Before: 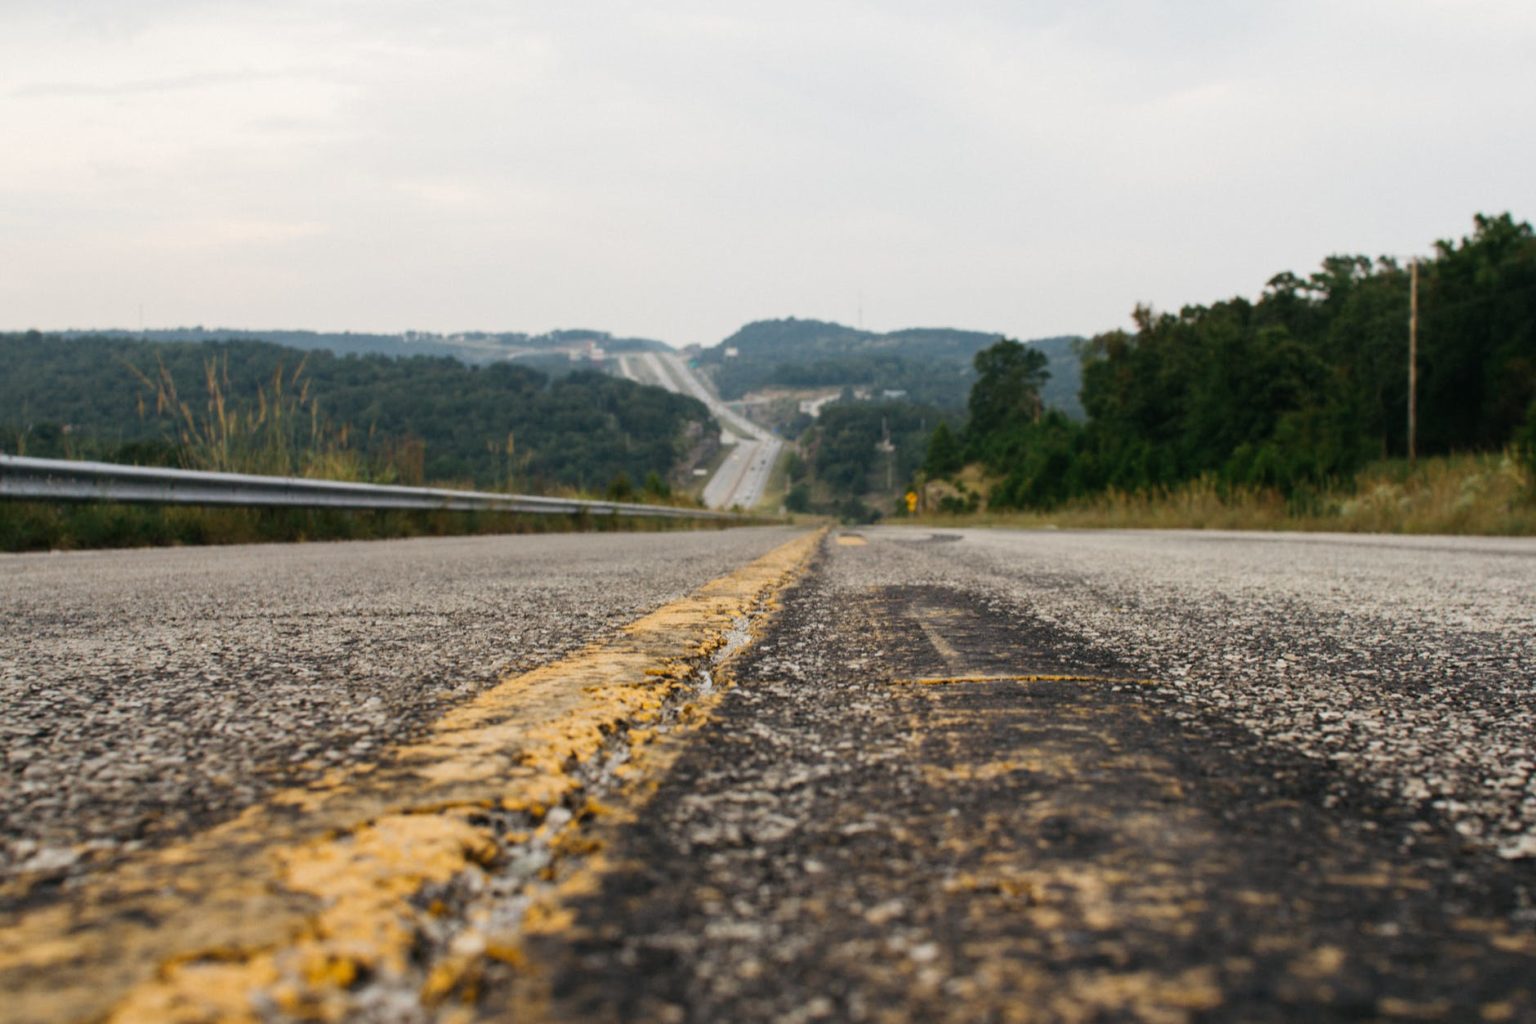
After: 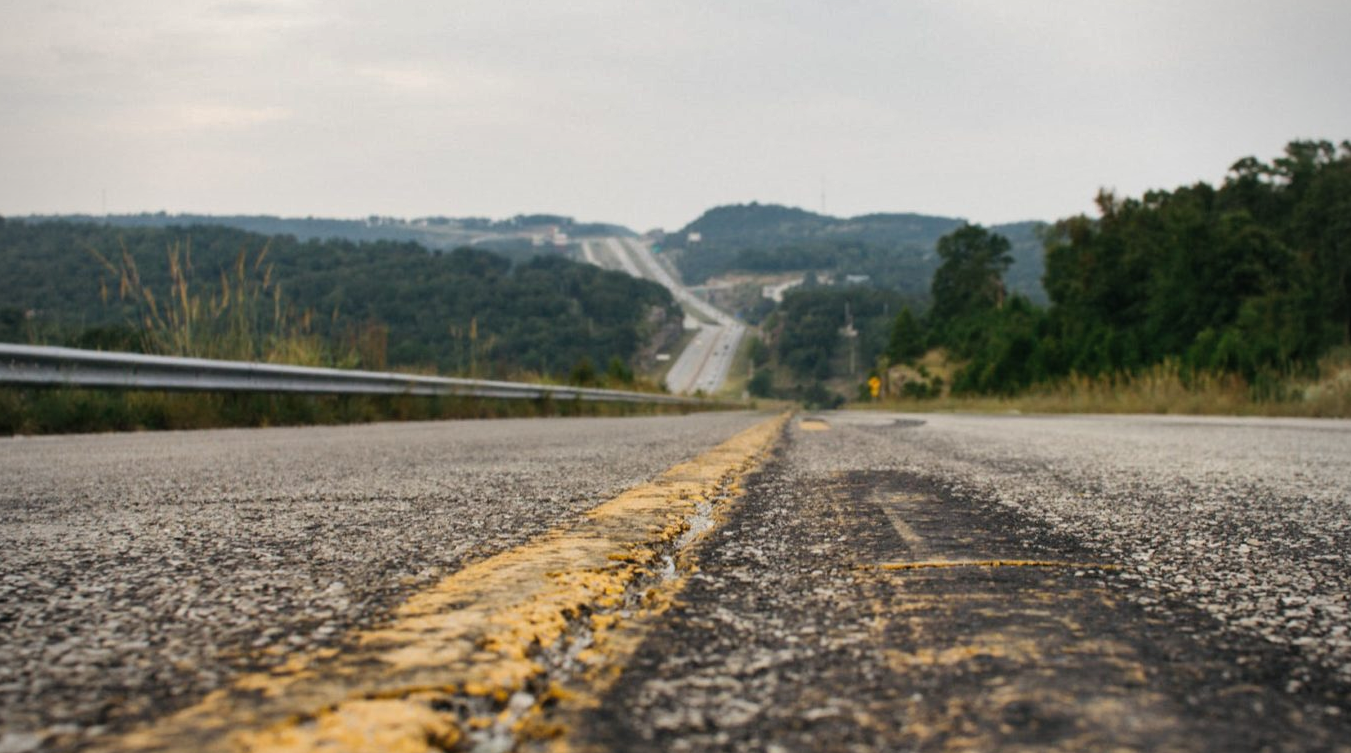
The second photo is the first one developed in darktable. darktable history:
vignetting: fall-off radius 60.92%
shadows and highlights: shadows 60, soften with gaussian
crop and rotate: left 2.425%, top 11.305%, right 9.6%, bottom 15.08%
